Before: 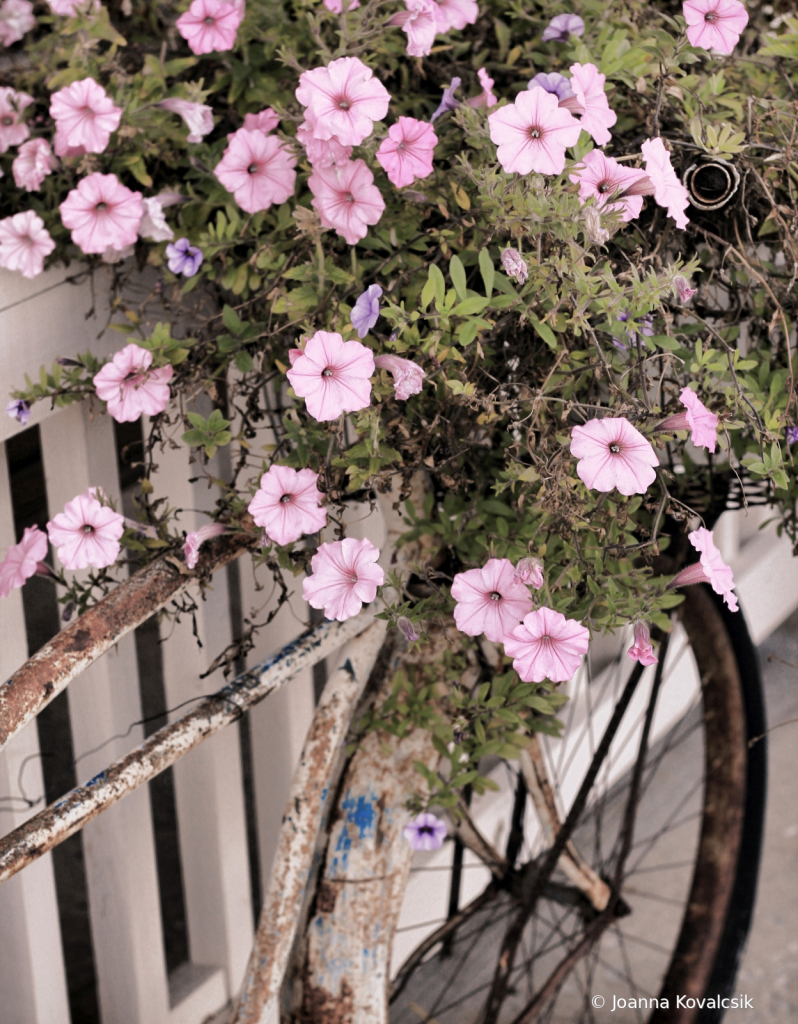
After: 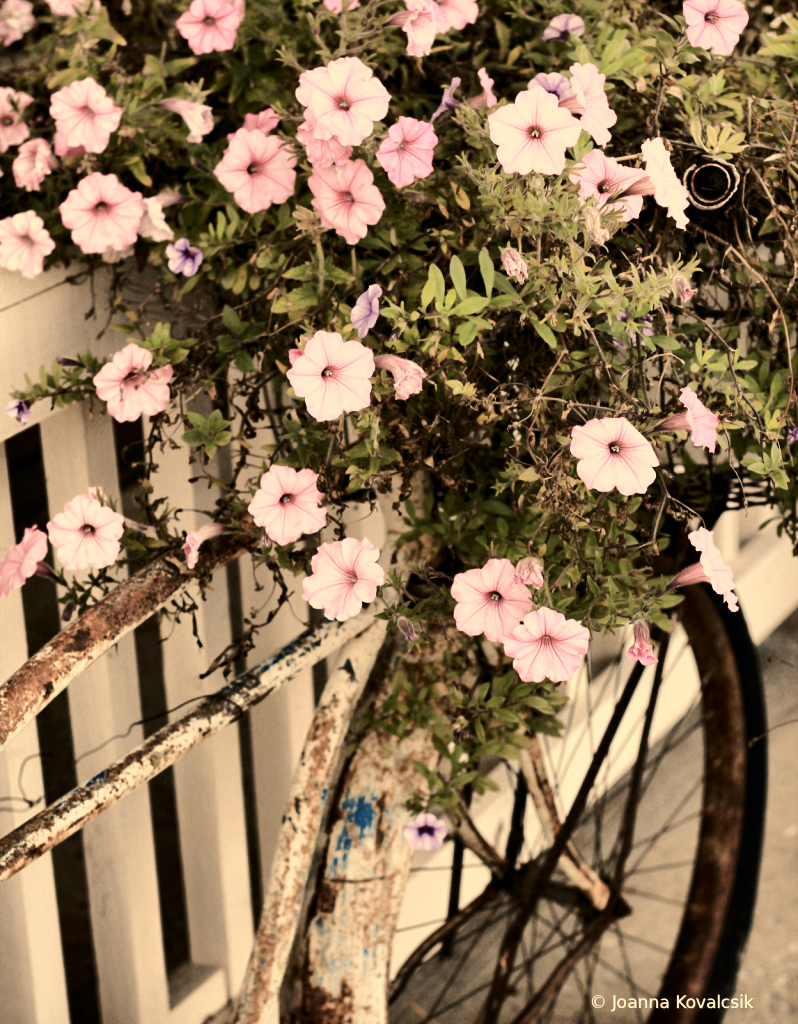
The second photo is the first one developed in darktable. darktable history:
white balance: red 1.08, blue 0.791
contrast brightness saturation: contrast 0.28
